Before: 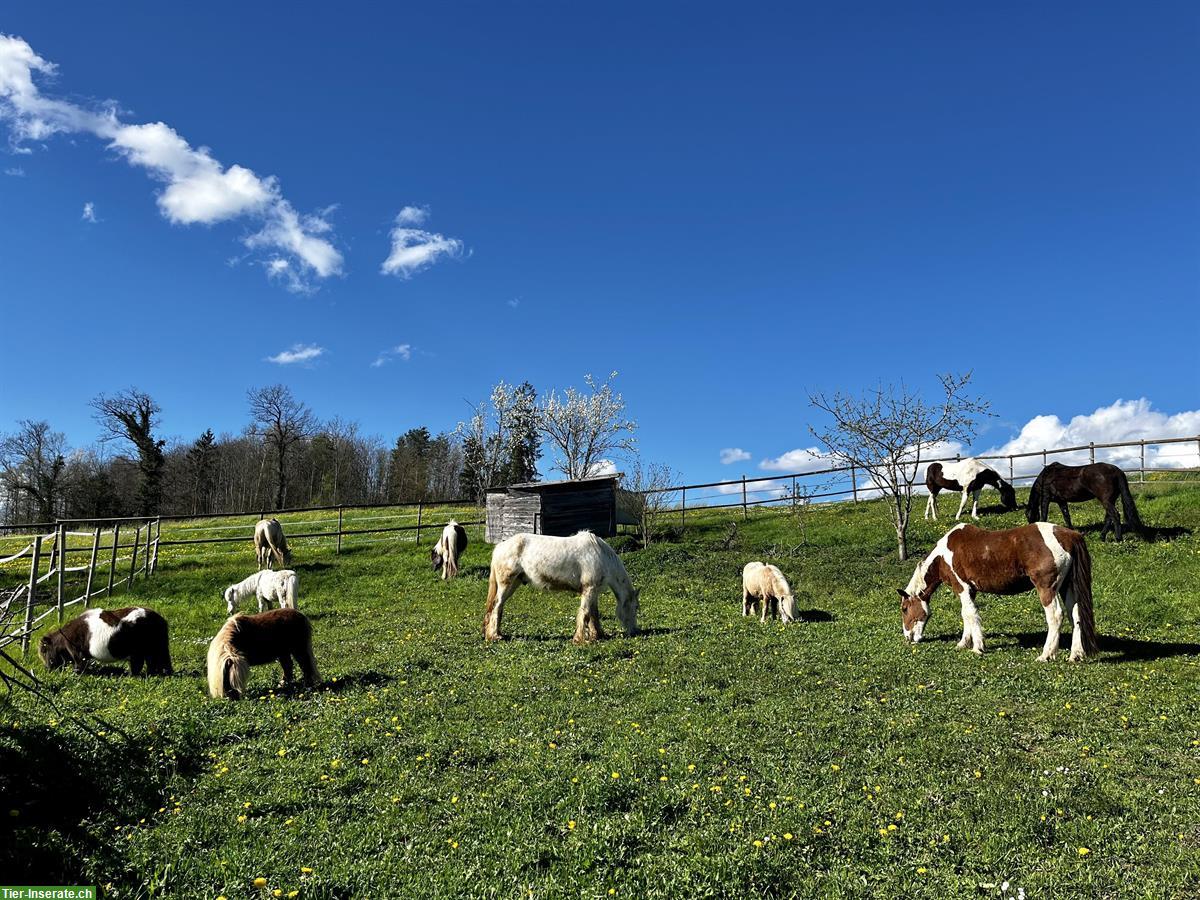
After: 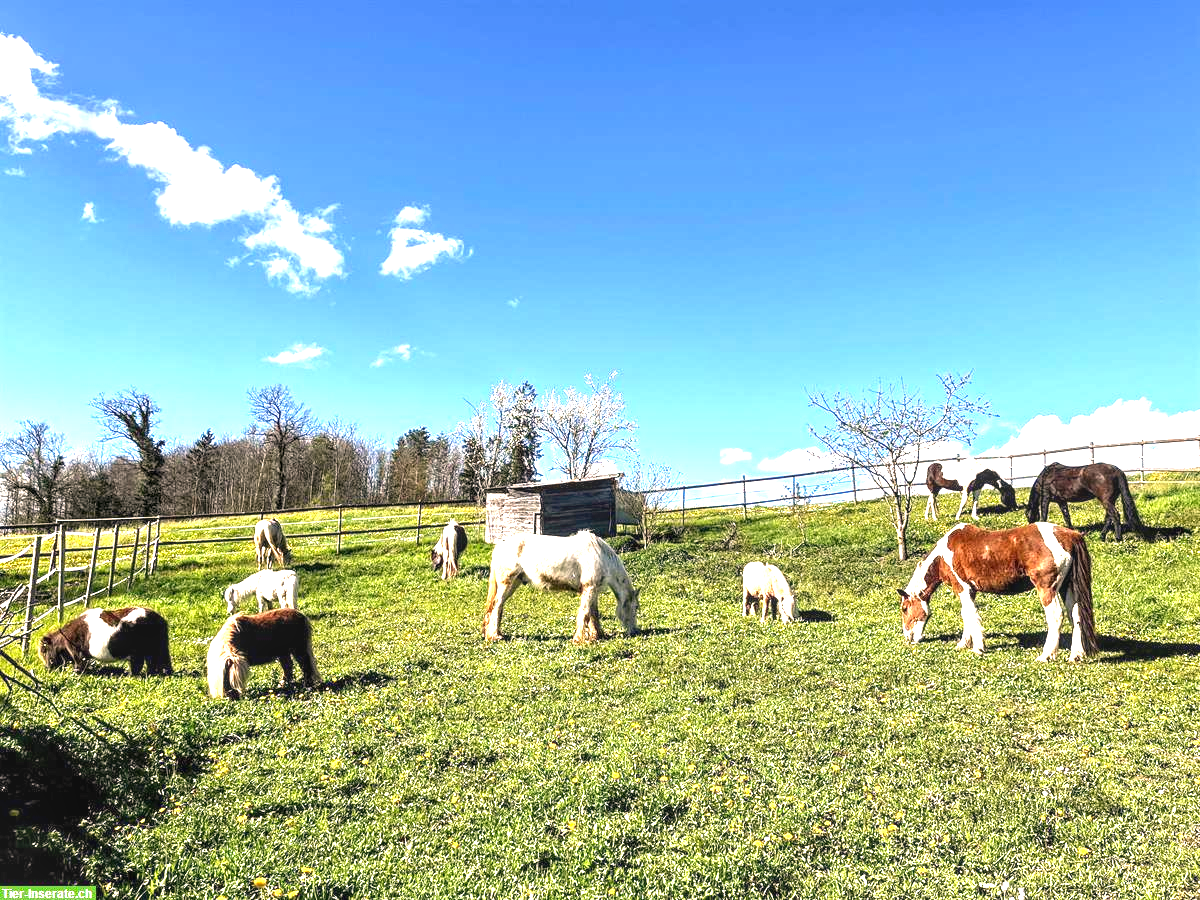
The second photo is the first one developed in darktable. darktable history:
tone equalizer: on, module defaults
local contrast: on, module defaults
exposure: black level correction 0, exposure 1.9 EV, compensate highlight preservation false
white balance: red 1.127, blue 0.943
